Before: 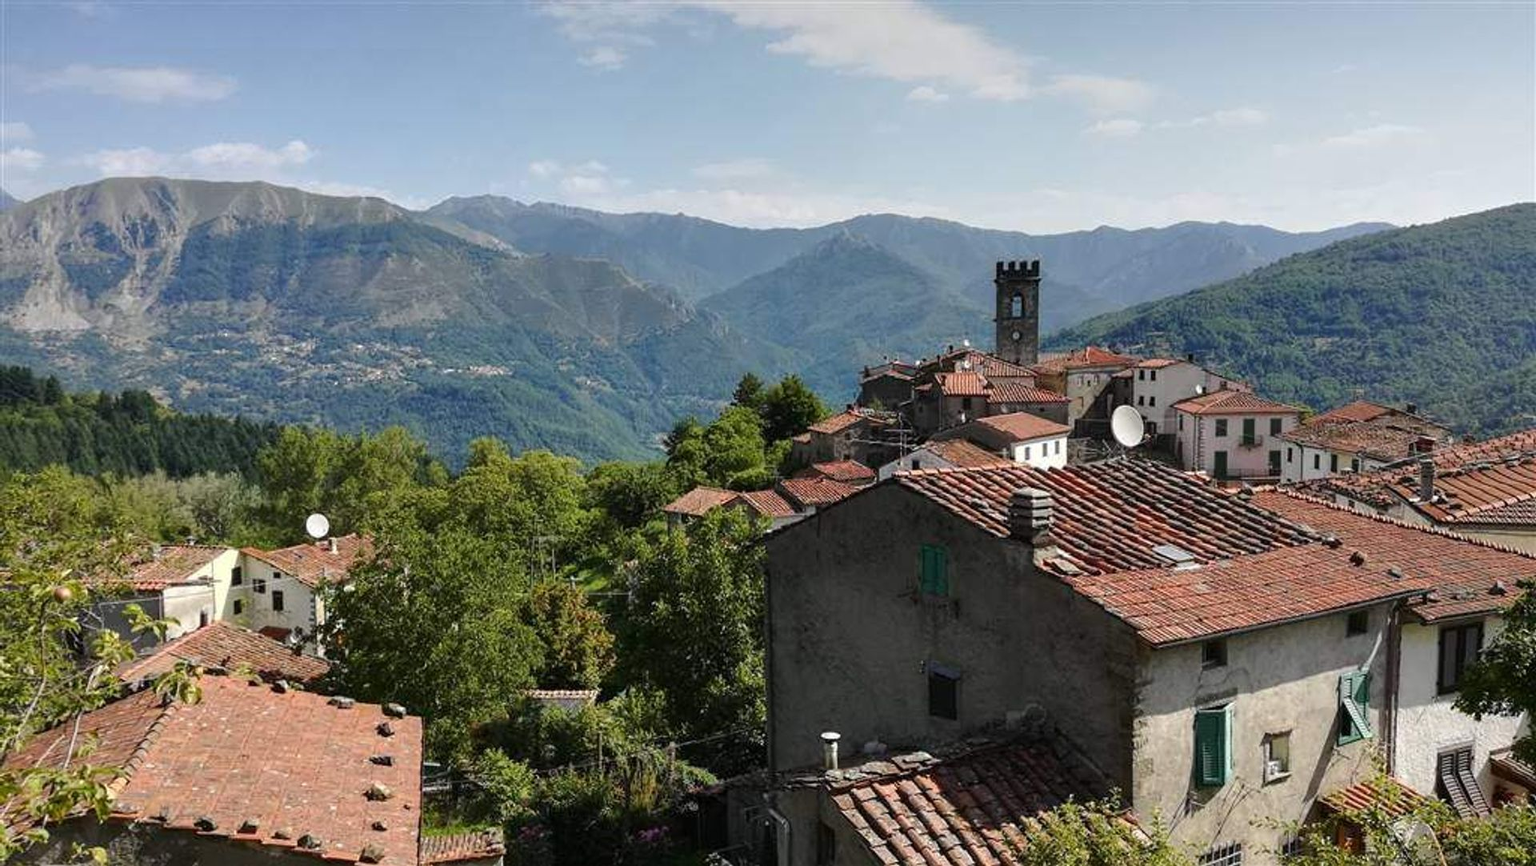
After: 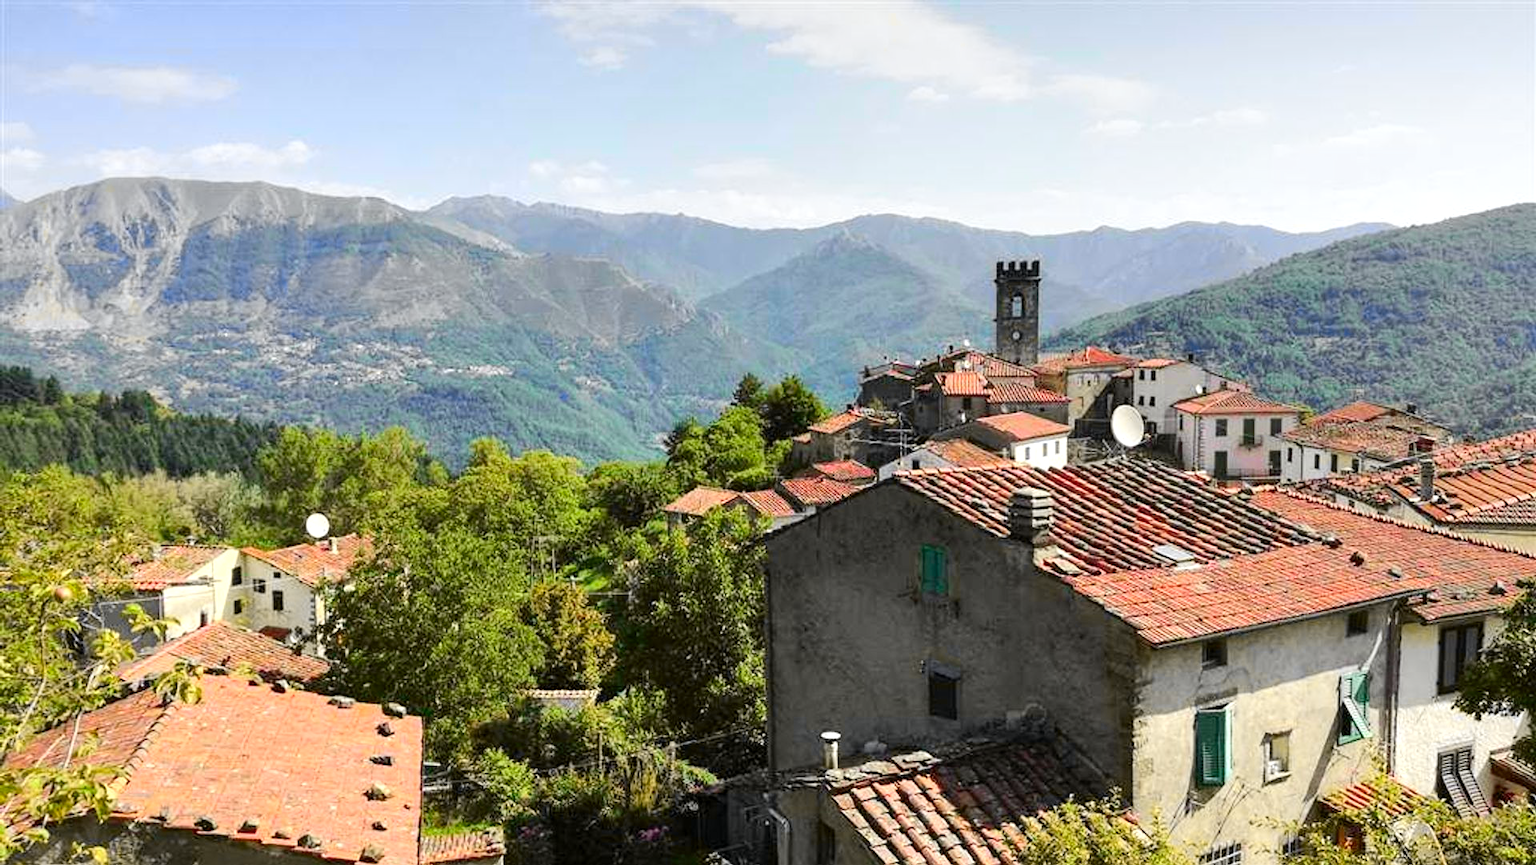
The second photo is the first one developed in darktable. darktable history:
exposure: black level correction 0.001, exposure 0.5 EV, compensate exposure bias true, compensate highlight preservation false
contrast brightness saturation: contrast 0.032, brightness 0.064, saturation 0.121
tone curve: curves: ch0 [(0, 0) (0.071, 0.058) (0.266, 0.268) (0.498, 0.542) (0.766, 0.807) (1, 0.983)]; ch1 [(0, 0) (0.346, 0.307) (0.408, 0.387) (0.463, 0.465) (0.482, 0.493) (0.502, 0.499) (0.517, 0.505) (0.55, 0.554) (0.597, 0.61) (0.651, 0.698) (1, 1)]; ch2 [(0, 0) (0.346, 0.34) (0.434, 0.46) (0.485, 0.494) (0.5, 0.498) (0.509, 0.517) (0.526, 0.539) (0.583, 0.603) (0.625, 0.659) (1, 1)], color space Lab, independent channels, preserve colors none
